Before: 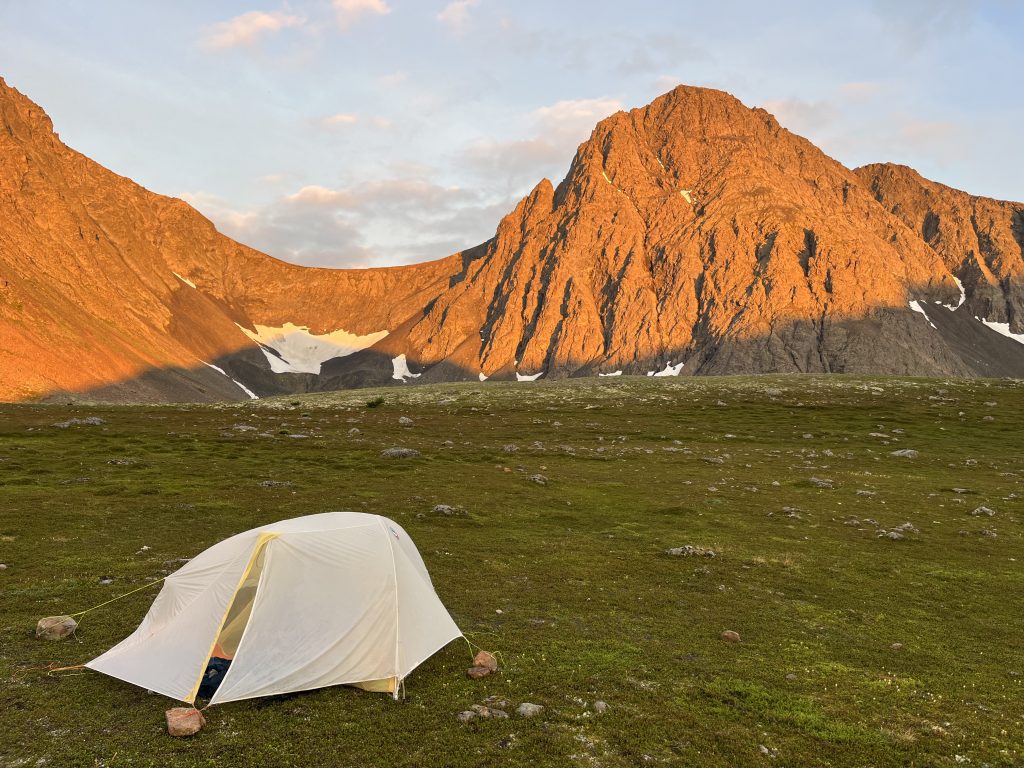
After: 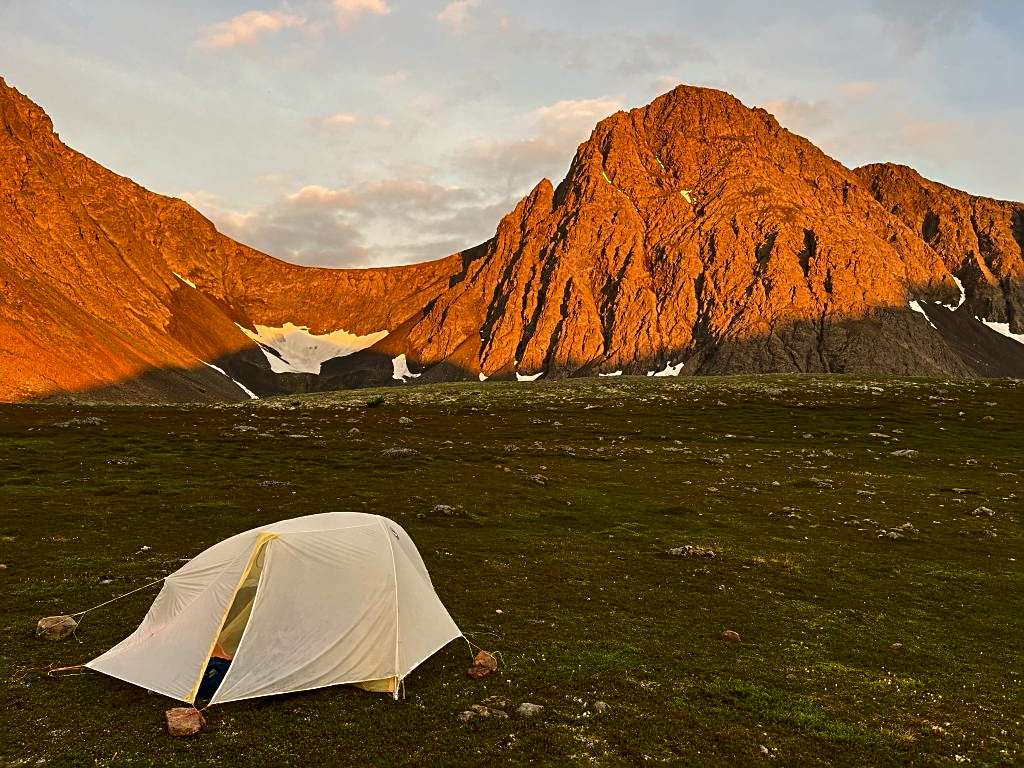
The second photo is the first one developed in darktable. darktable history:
contrast brightness saturation: contrast 0.1, brightness -0.26, saturation 0.14
tone equalizer: -7 EV 0.18 EV, -6 EV 0.12 EV, -5 EV 0.08 EV, -4 EV 0.04 EV, -2 EV -0.02 EV, -1 EV -0.04 EV, +0 EV -0.06 EV, luminance estimator HSV value / RGB max
sharpen: on, module defaults
white balance: red 1.045, blue 0.932
